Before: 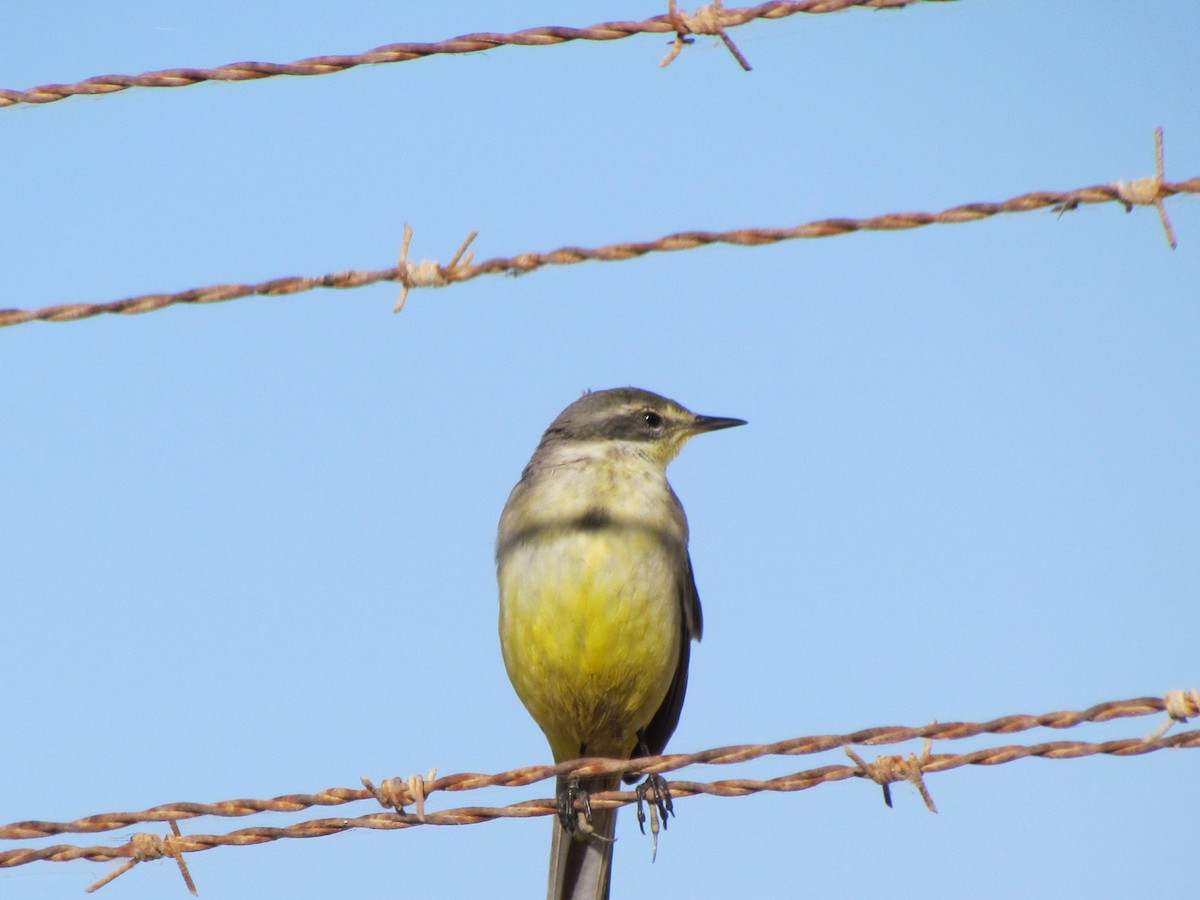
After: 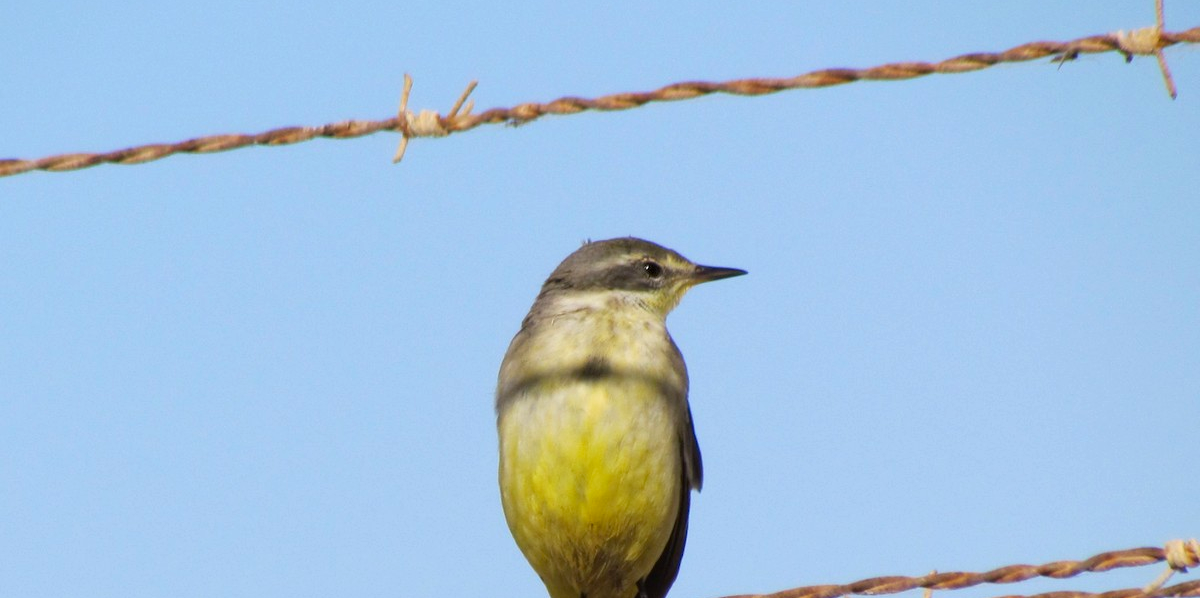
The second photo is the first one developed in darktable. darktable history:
crop: top 16.745%, bottom 16.705%
haze removal: compatibility mode true, adaptive false
